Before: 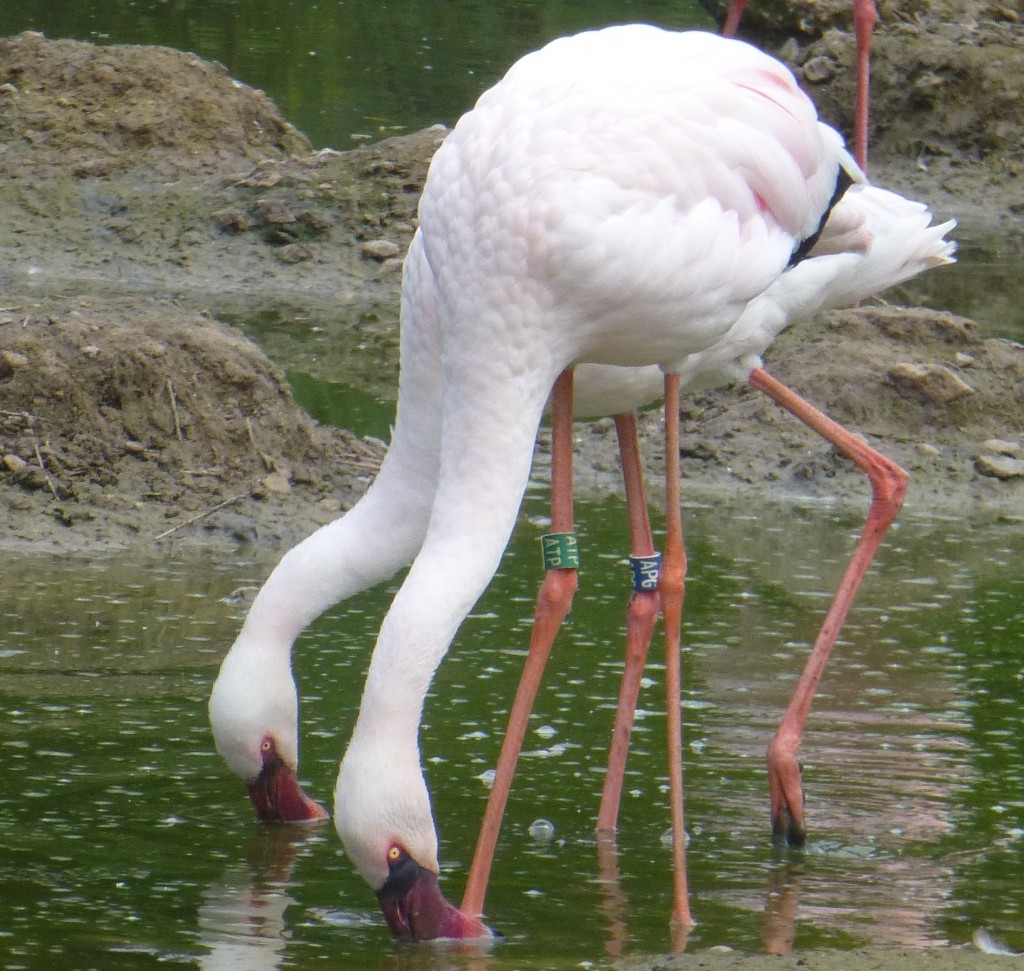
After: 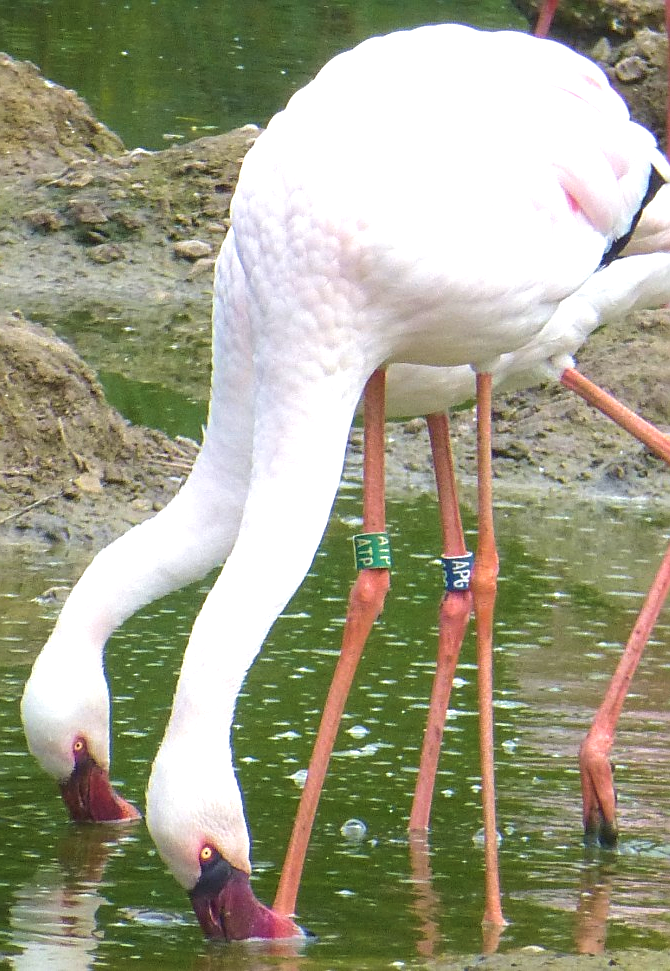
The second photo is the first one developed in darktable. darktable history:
exposure: black level correction 0, exposure 0.702 EV, compensate exposure bias true, compensate highlight preservation false
sharpen: on, module defaults
crop and rotate: left 18.454%, right 16.081%
velvia: strength 30.08%
